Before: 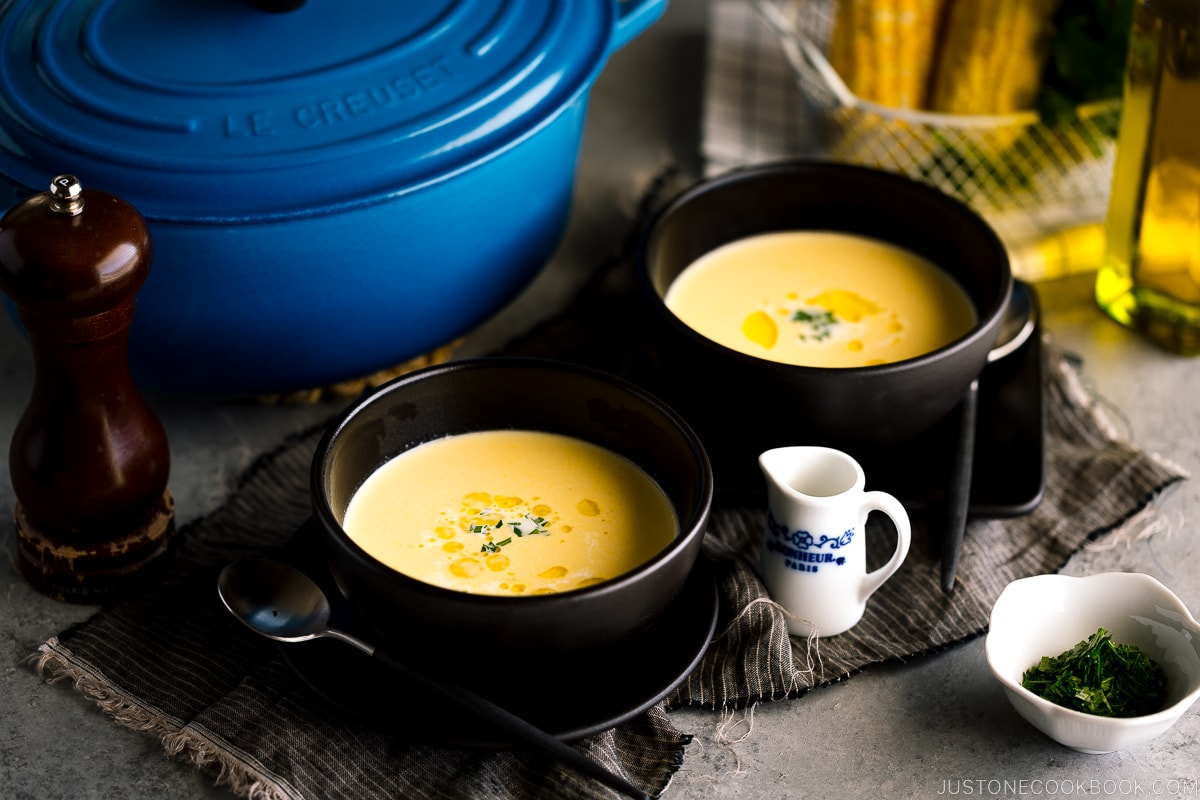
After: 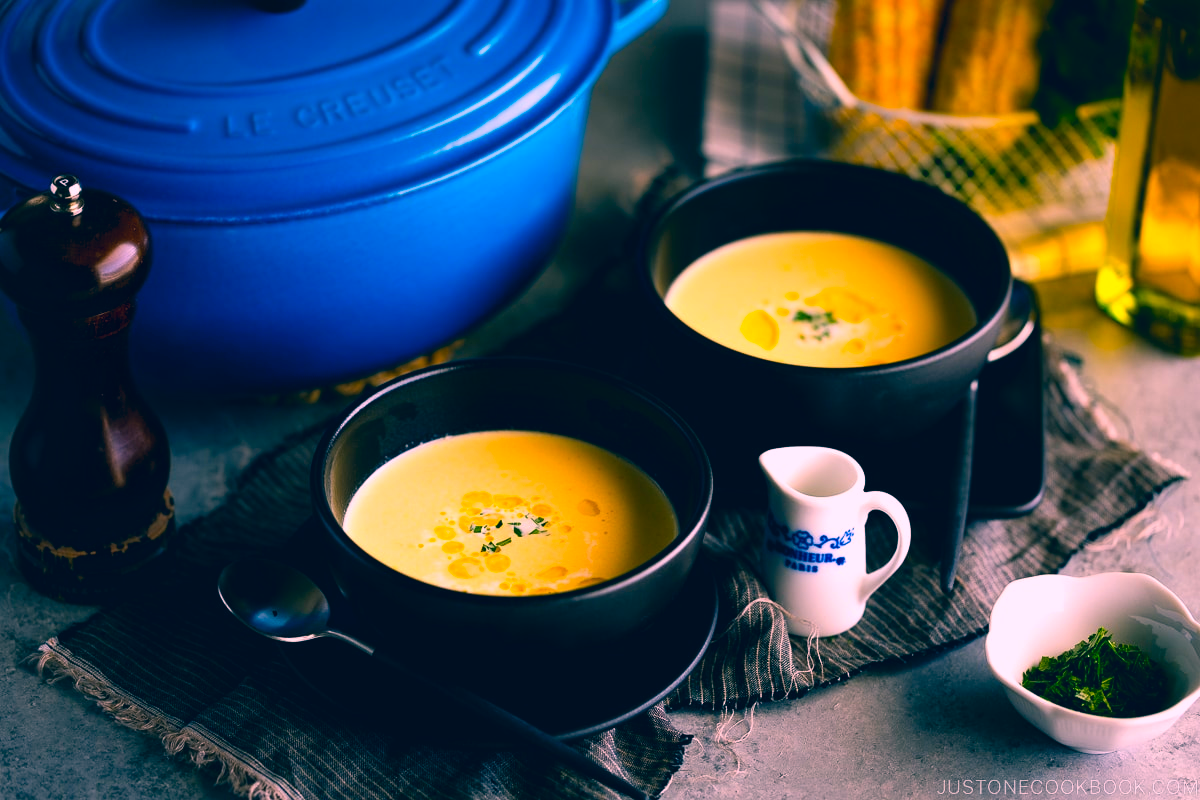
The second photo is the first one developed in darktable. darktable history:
color correction: highlights a* 17.03, highlights b* 0.205, shadows a* -15.38, shadows b* -14.56, saturation 1.5
exposure: black level correction 0.001, compensate highlight preservation false
